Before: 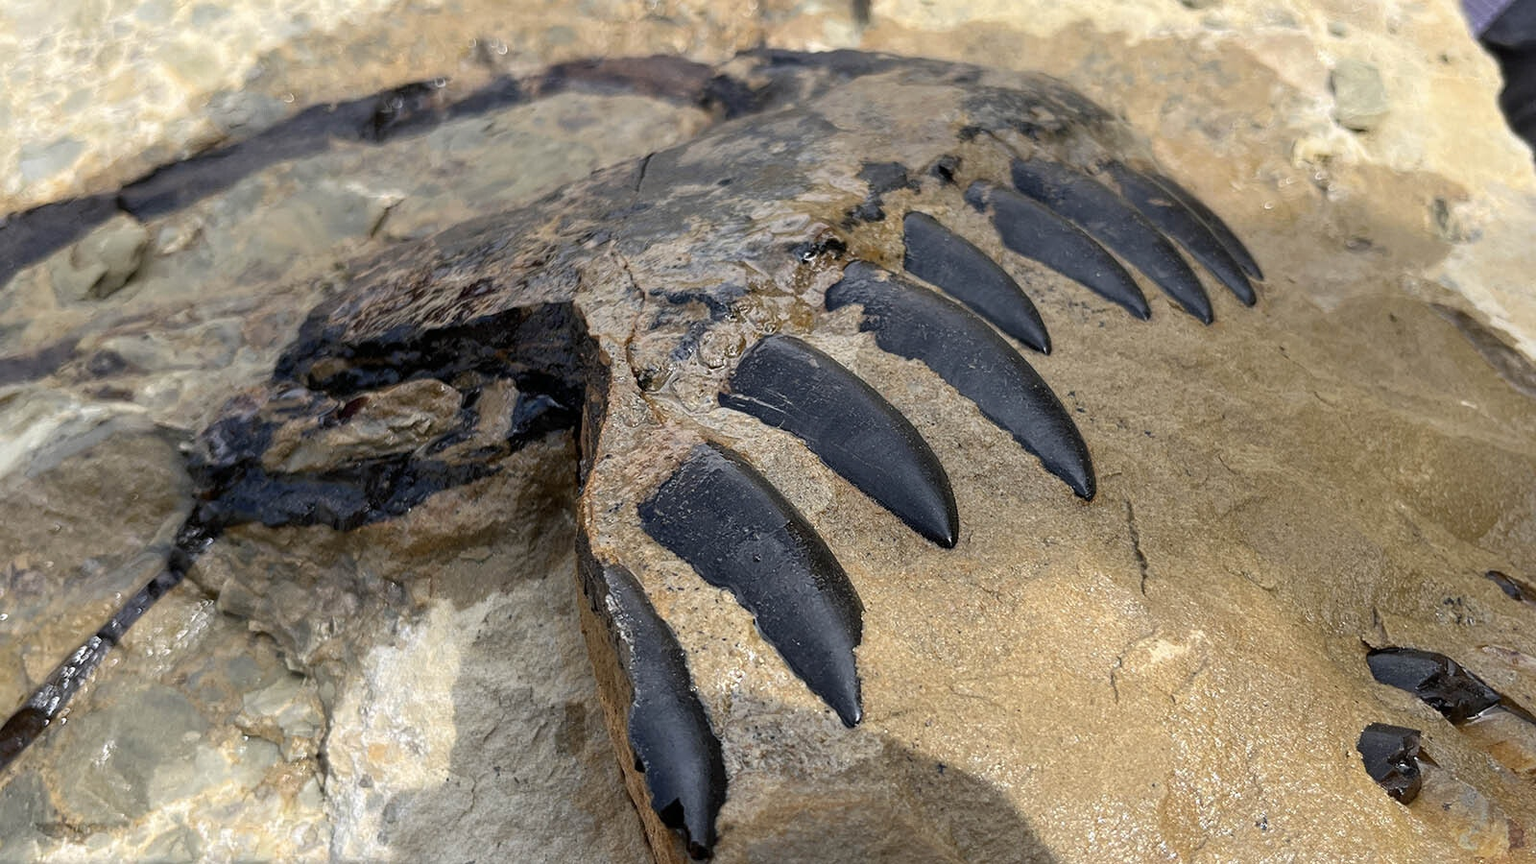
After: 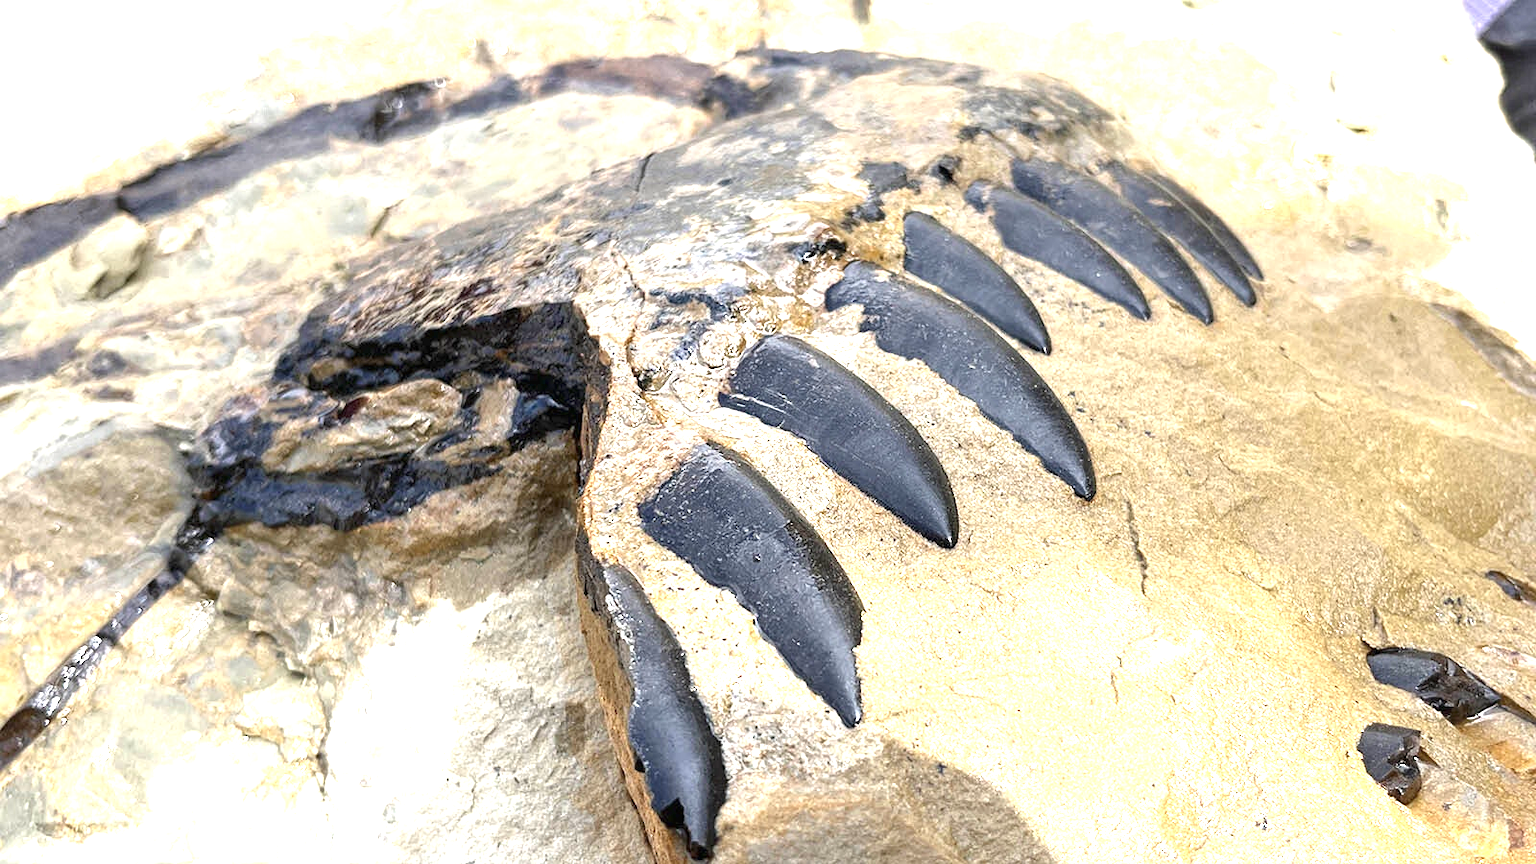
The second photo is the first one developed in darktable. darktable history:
exposure: black level correction 0, exposure 1.739 EV, compensate highlight preservation false
